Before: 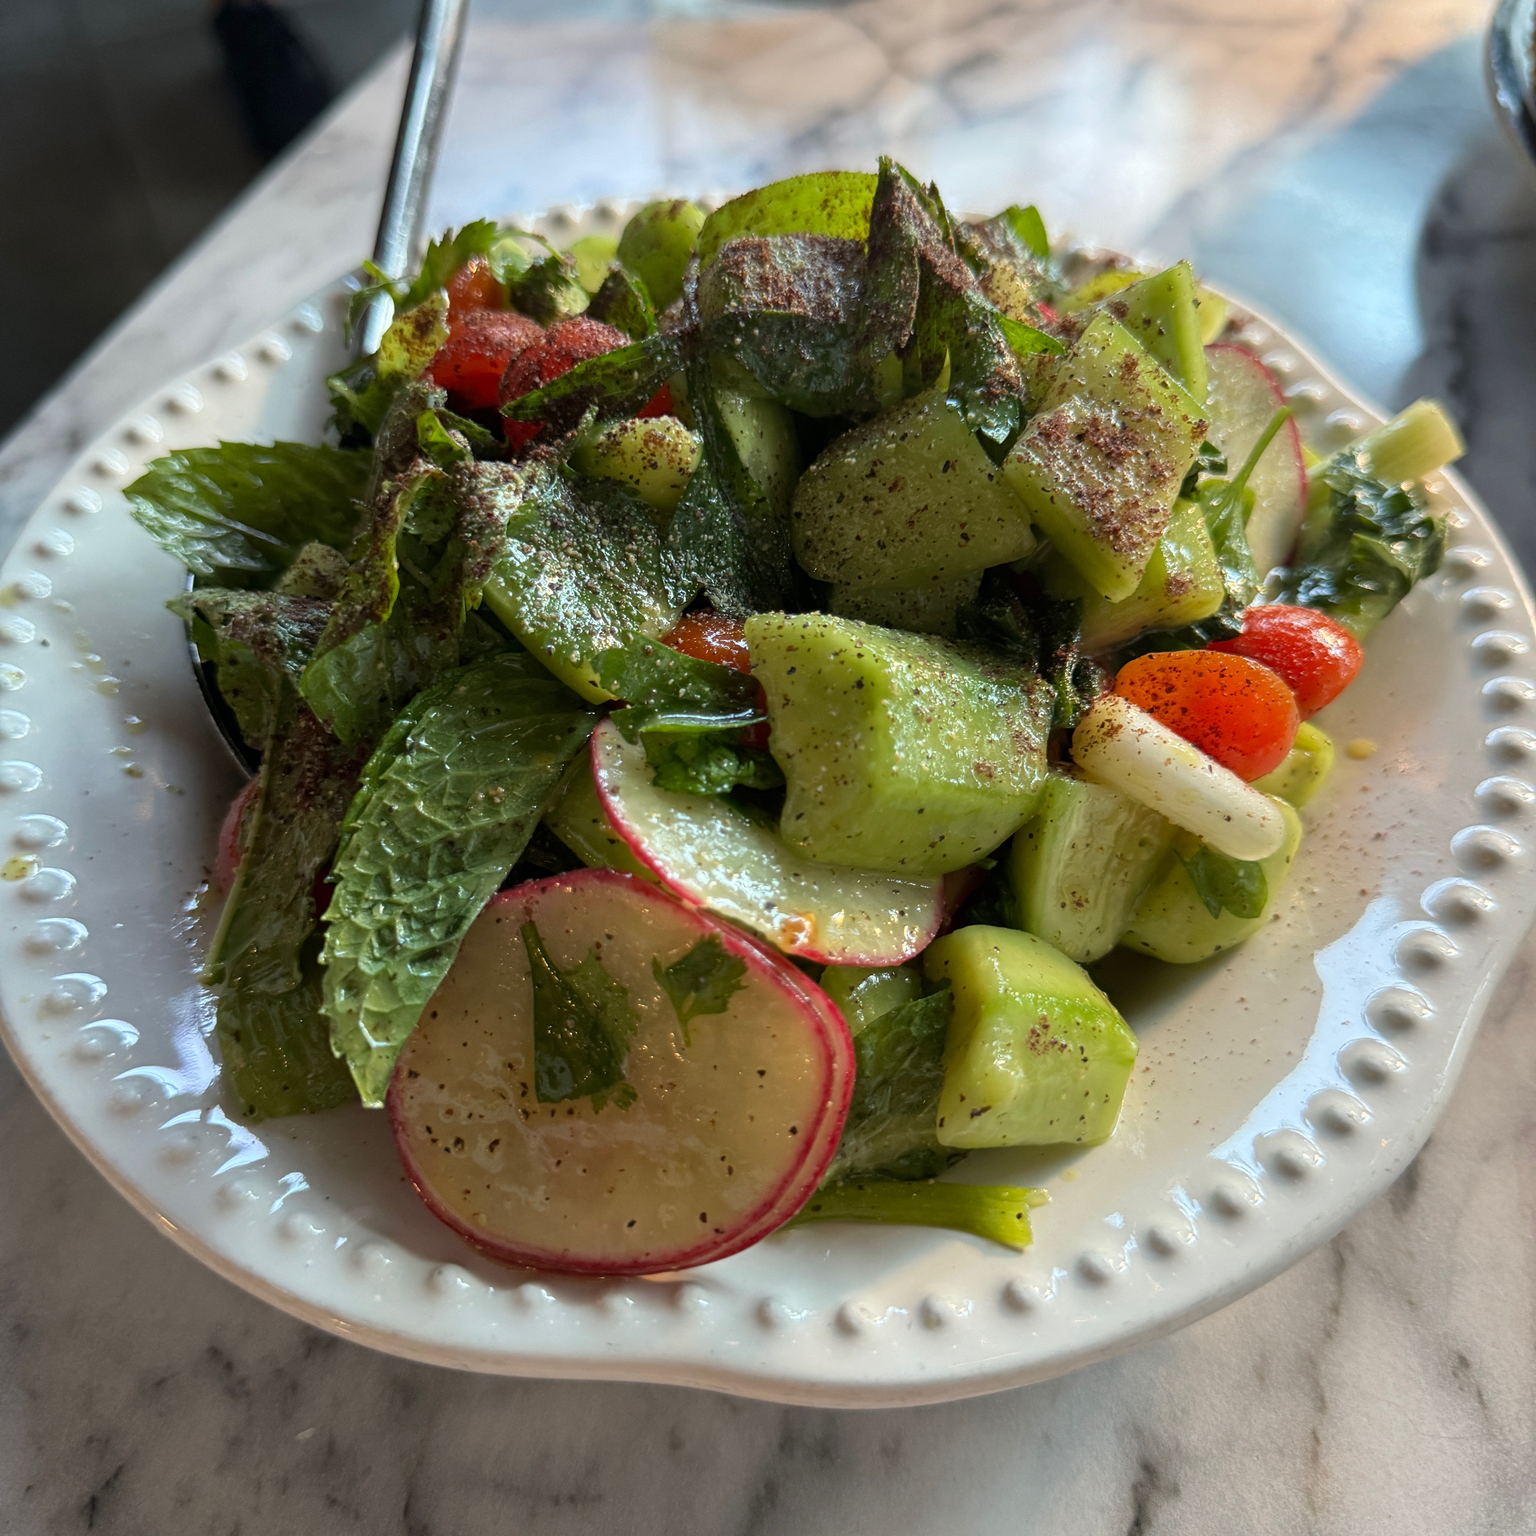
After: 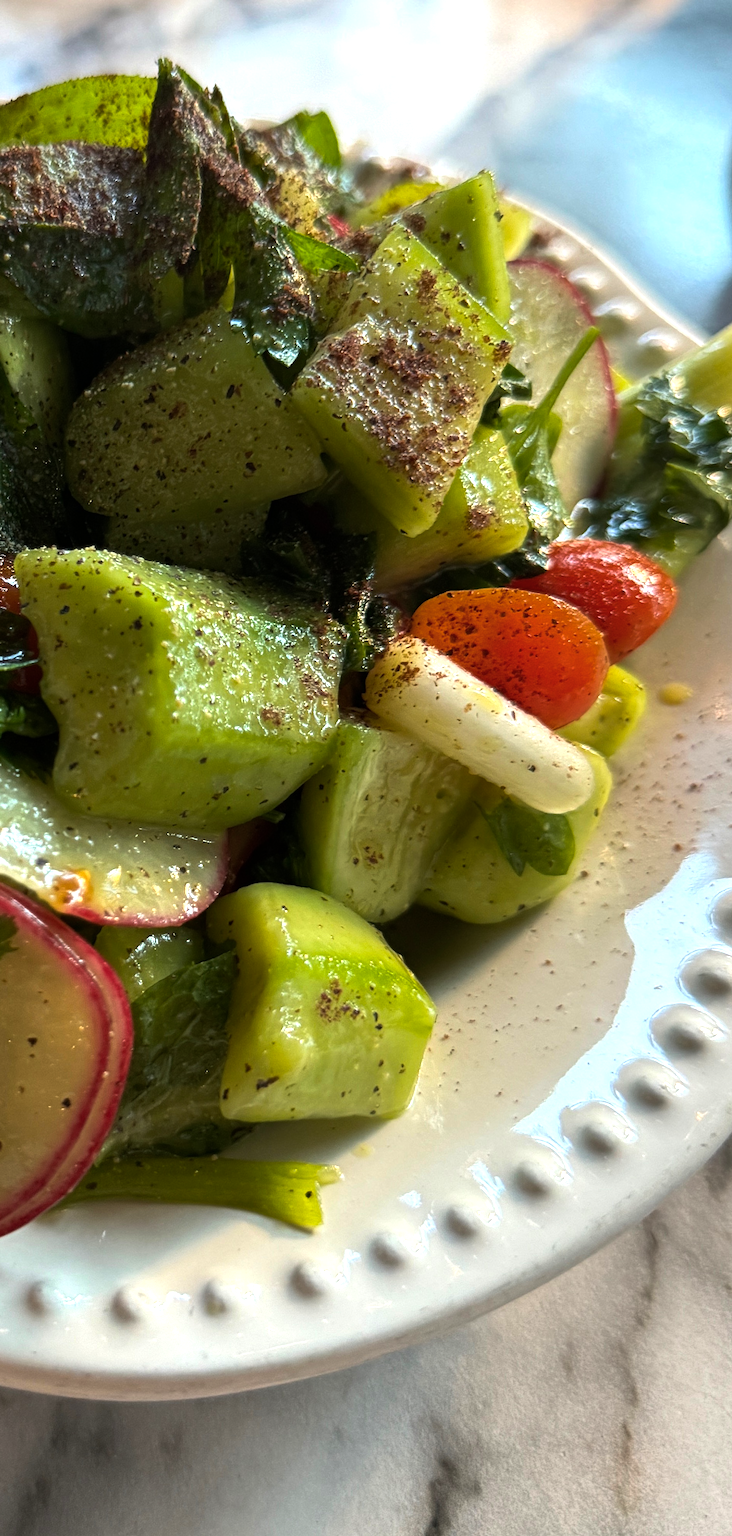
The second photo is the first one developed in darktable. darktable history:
crop: left 47.628%, top 6.643%, right 7.874%
color balance rgb: perceptual brilliance grading › highlights 14.29%, perceptual brilliance grading › mid-tones -5.92%, perceptual brilliance grading › shadows -26.83%, global vibrance 31.18%
